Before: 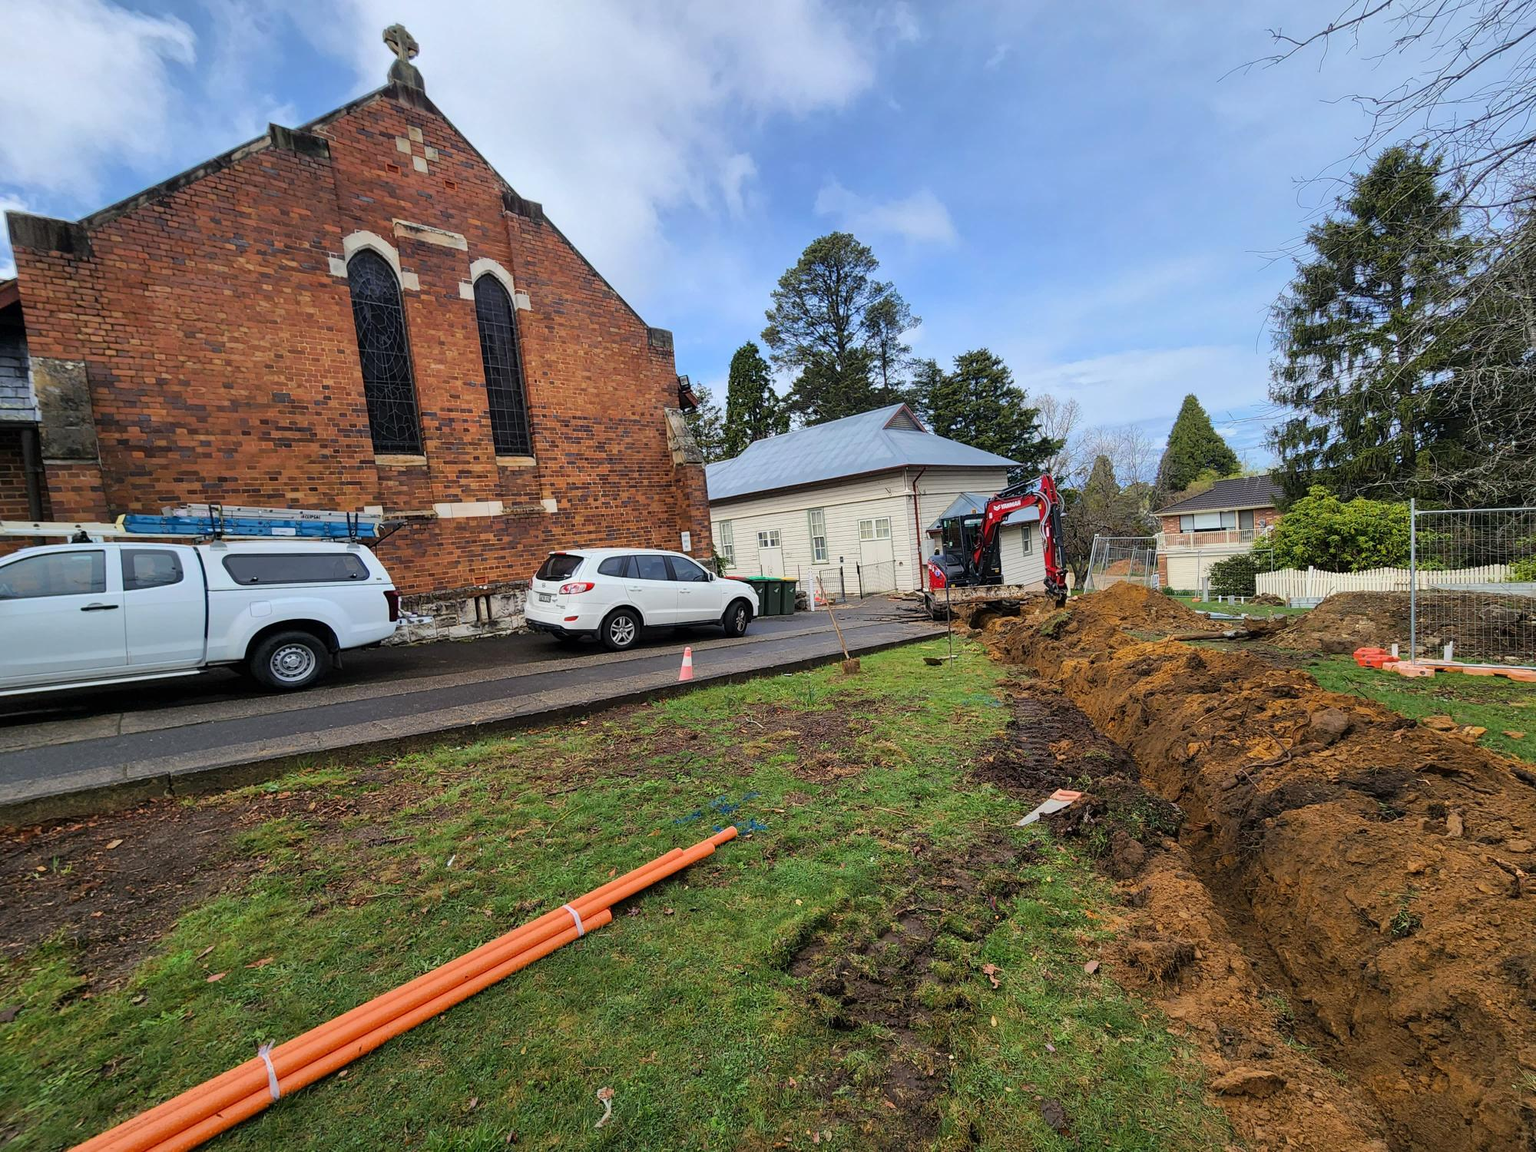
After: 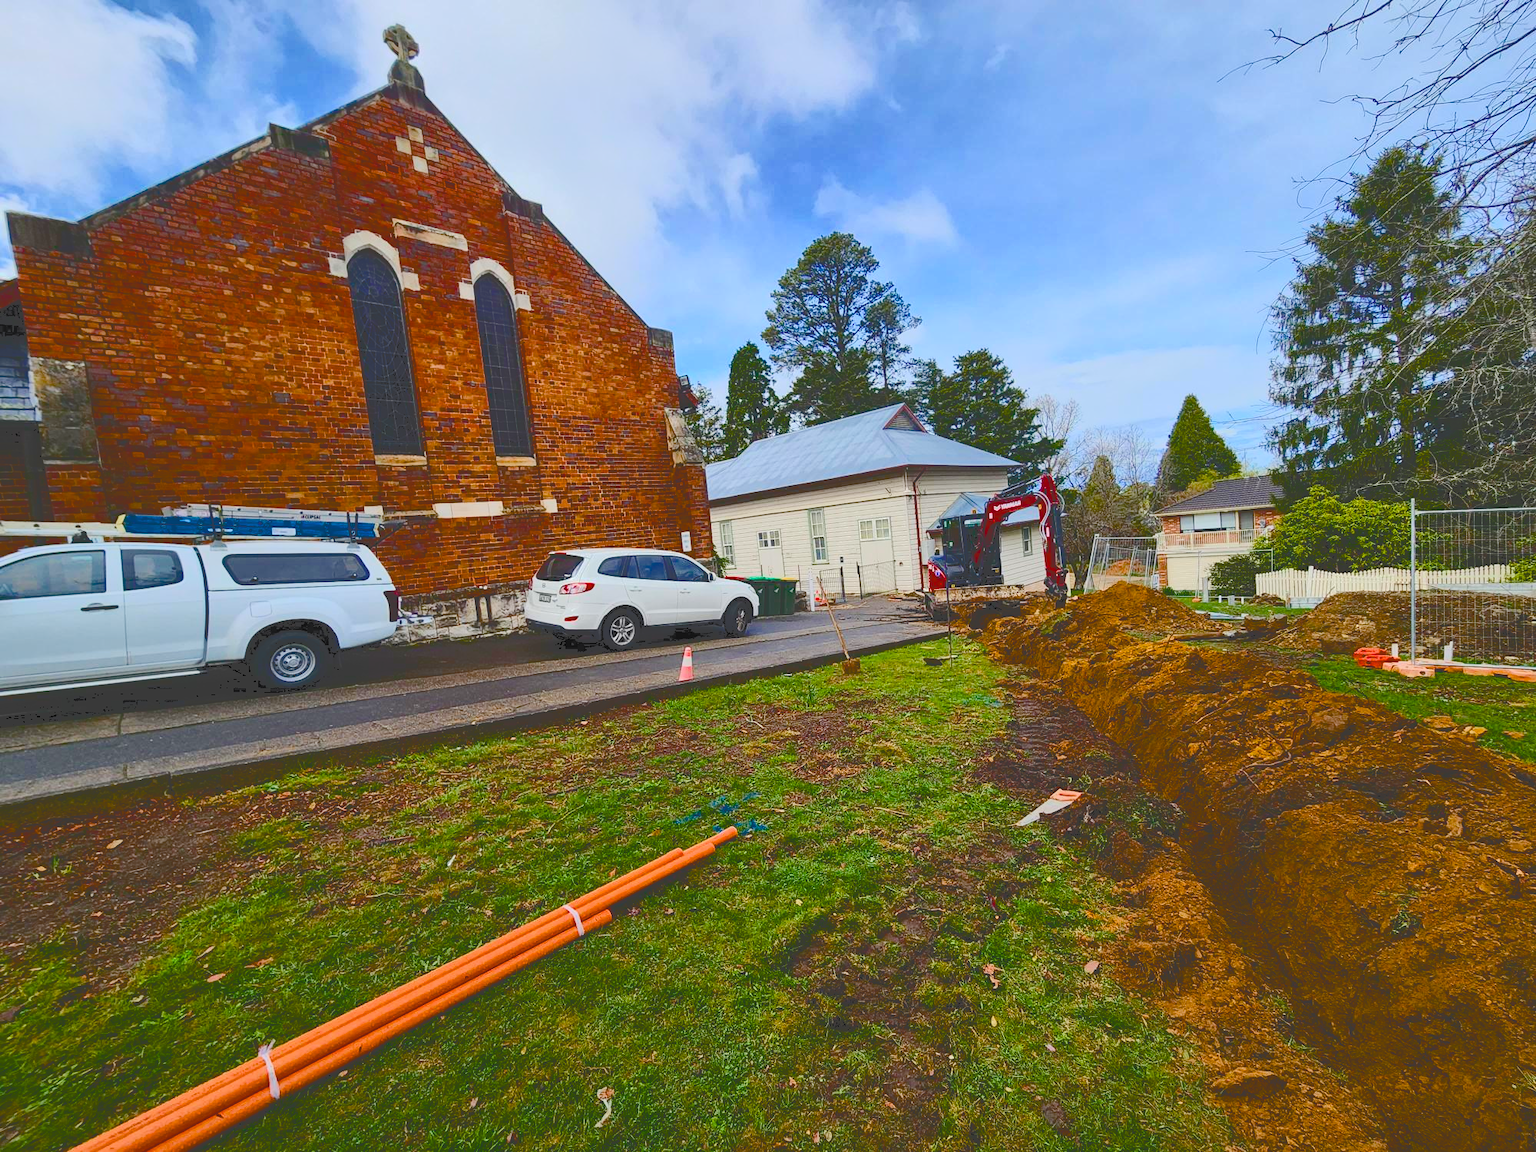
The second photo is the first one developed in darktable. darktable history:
color balance rgb: linear chroma grading › global chroma 14.863%, perceptual saturation grading › global saturation 44.356%, perceptual saturation grading › highlights -50.076%, perceptual saturation grading › shadows 30.226%, saturation formula JzAzBz (2021)
tone curve: curves: ch0 [(0, 0) (0.003, 0.241) (0.011, 0.241) (0.025, 0.242) (0.044, 0.246) (0.069, 0.25) (0.1, 0.251) (0.136, 0.256) (0.177, 0.275) (0.224, 0.293) (0.277, 0.326) (0.335, 0.38) (0.399, 0.449) (0.468, 0.525) (0.543, 0.606) (0.623, 0.683) (0.709, 0.751) (0.801, 0.824) (0.898, 0.871) (1, 1)], color space Lab, independent channels, preserve colors none
